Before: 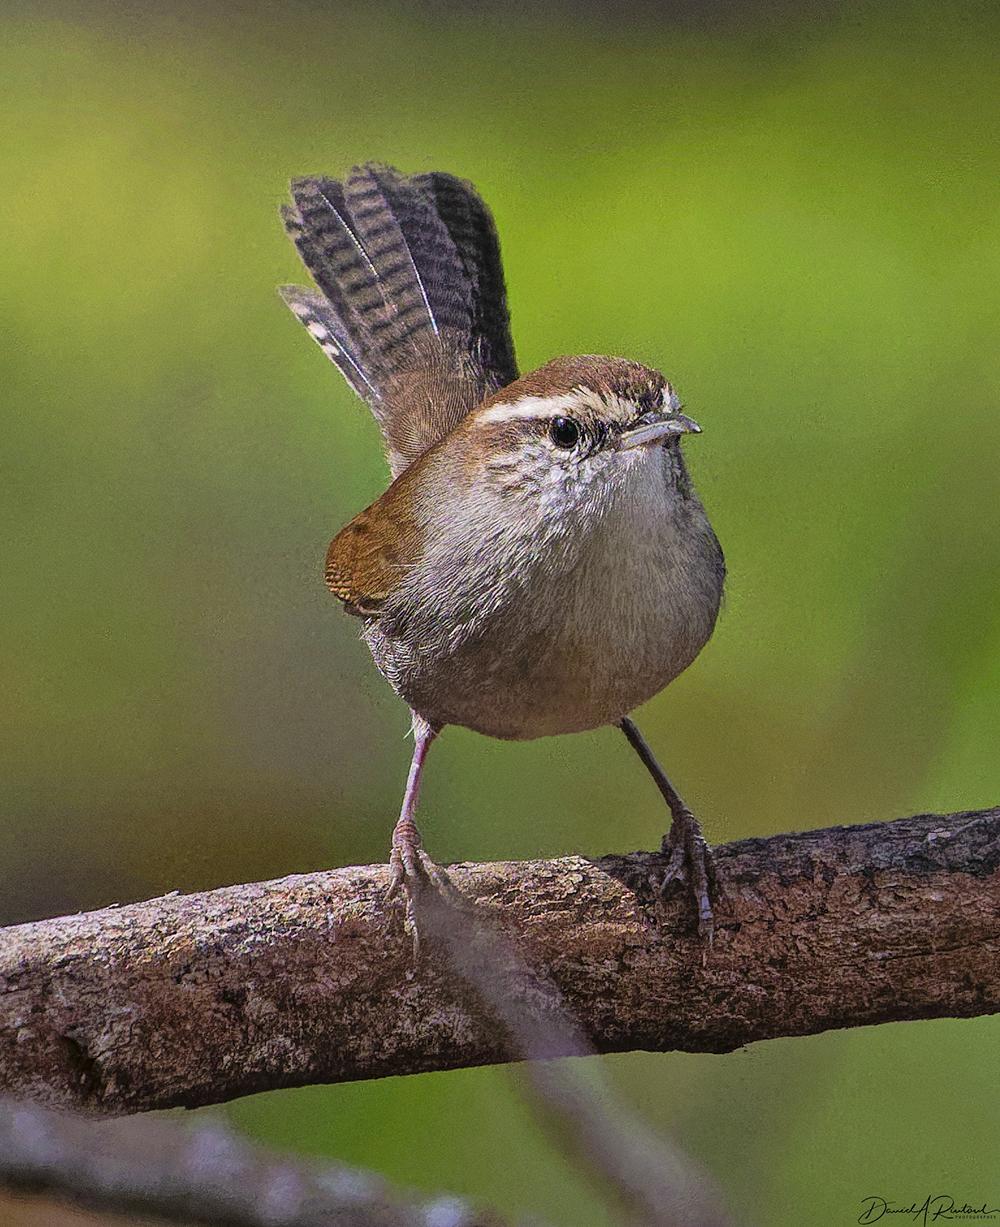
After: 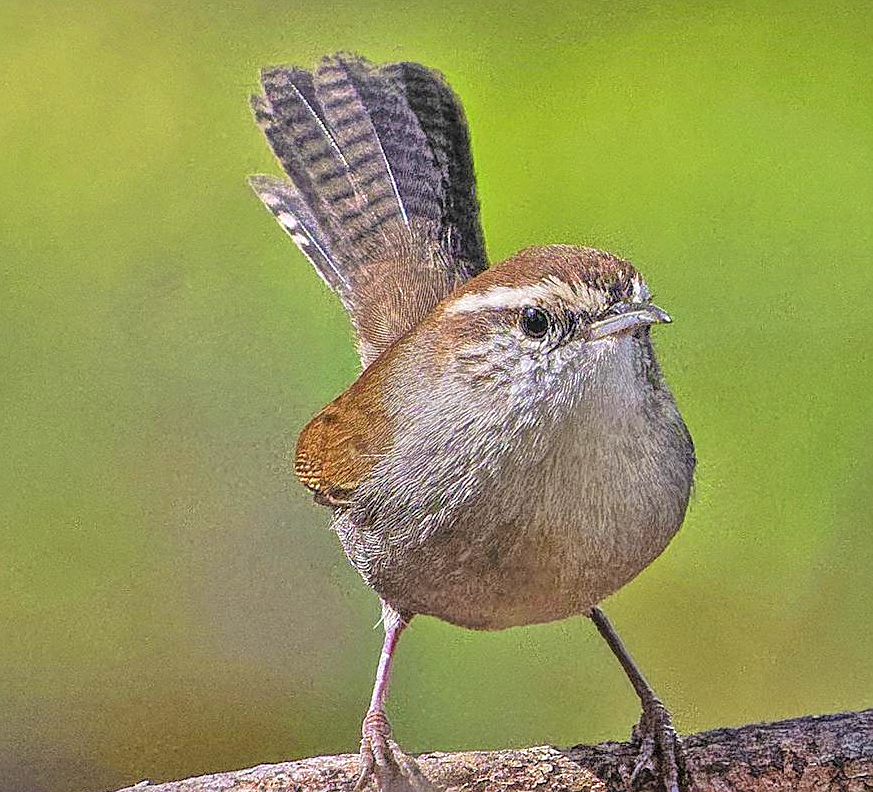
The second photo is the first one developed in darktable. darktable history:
local contrast: detail 110%
crop: left 3.015%, top 8.969%, right 9.647%, bottom 26.457%
tone equalizer: -7 EV 0.15 EV, -6 EV 0.6 EV, -5 EV 1.15 EV, -4 EV 1.33 EV, -3 EV 1.15 EV, -2 EV 0.6 EV, -1 EV 0.15 EV, mask exposure compensation -0.5 EV
sharpen: on, module defaults
